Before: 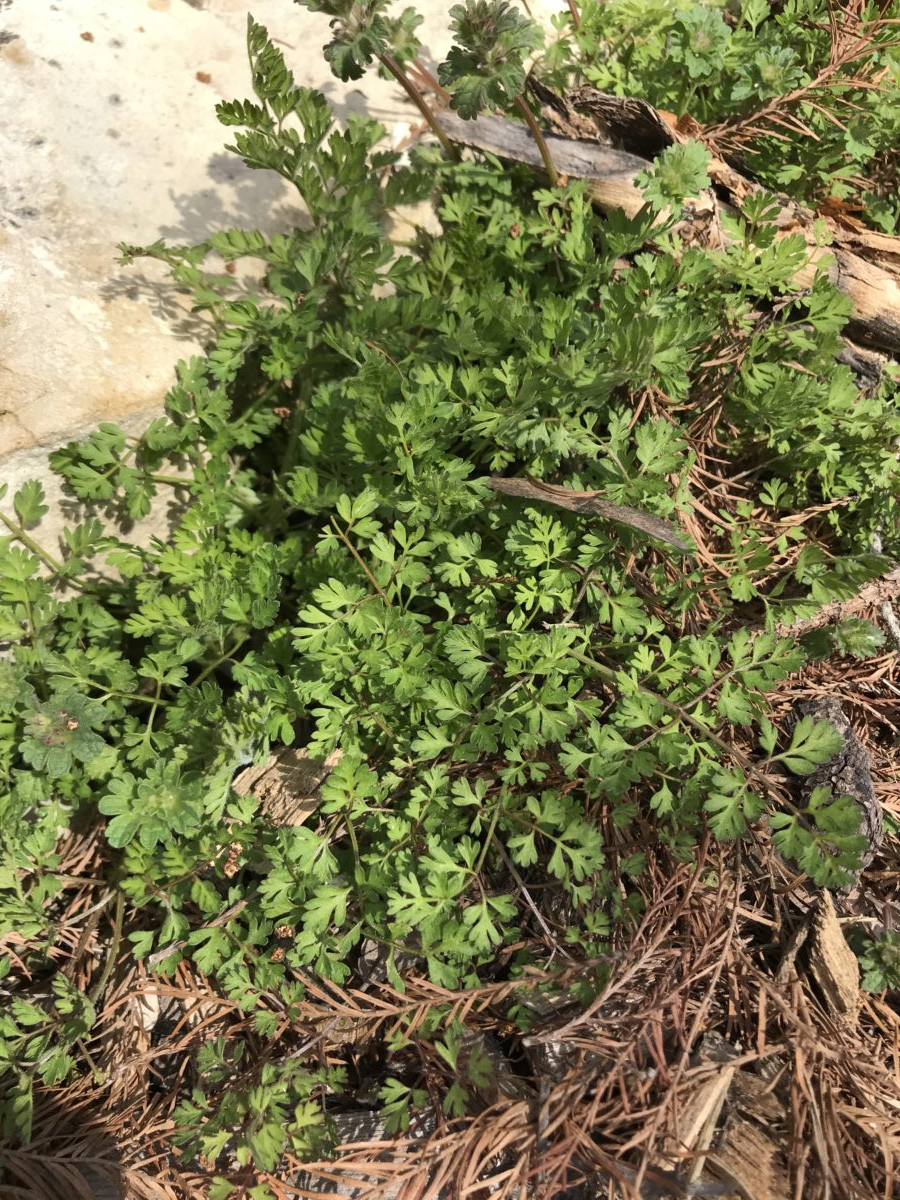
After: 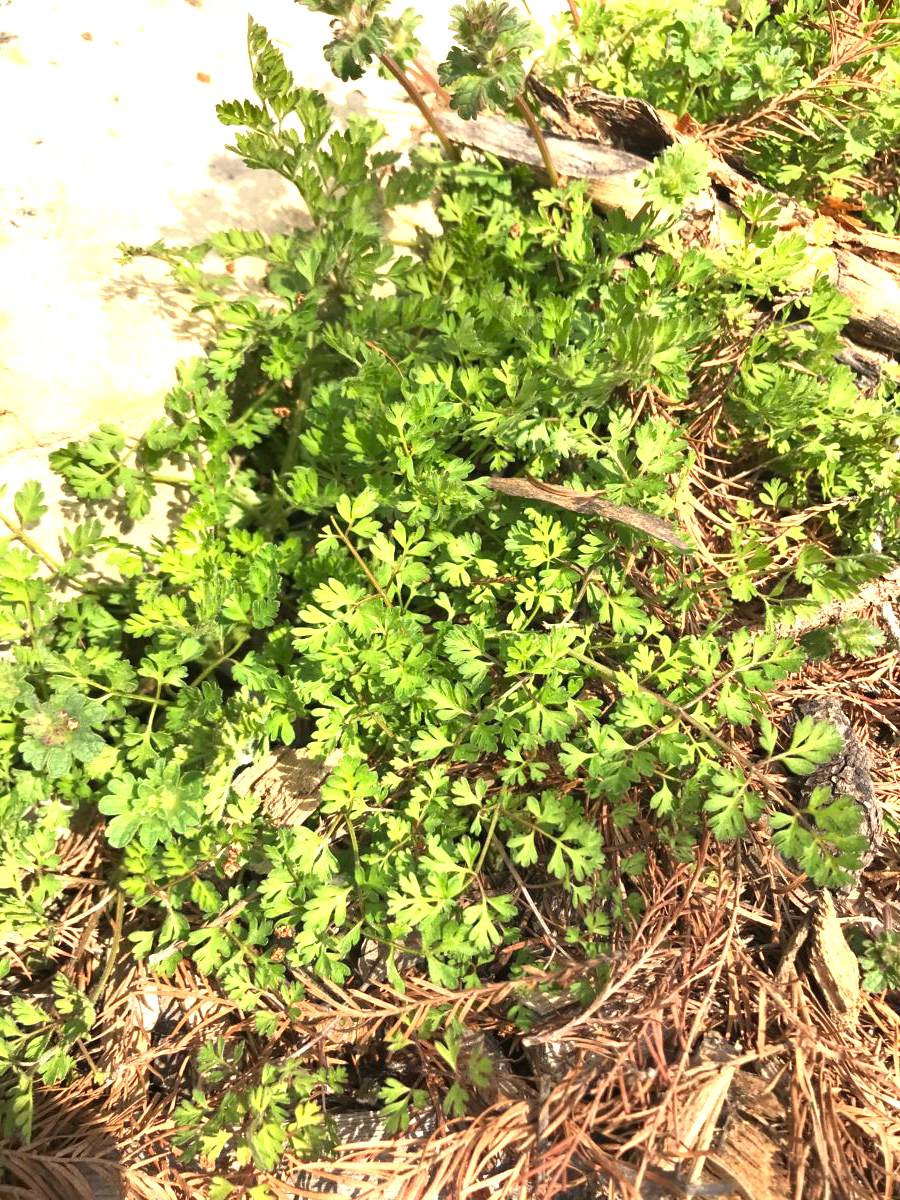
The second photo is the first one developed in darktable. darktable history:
white balance: red 1.029, blue 0.92
exposure: black level correction 0, exposure 1.198 EV, compensate exposure bias true, compensate highlight preservation false
